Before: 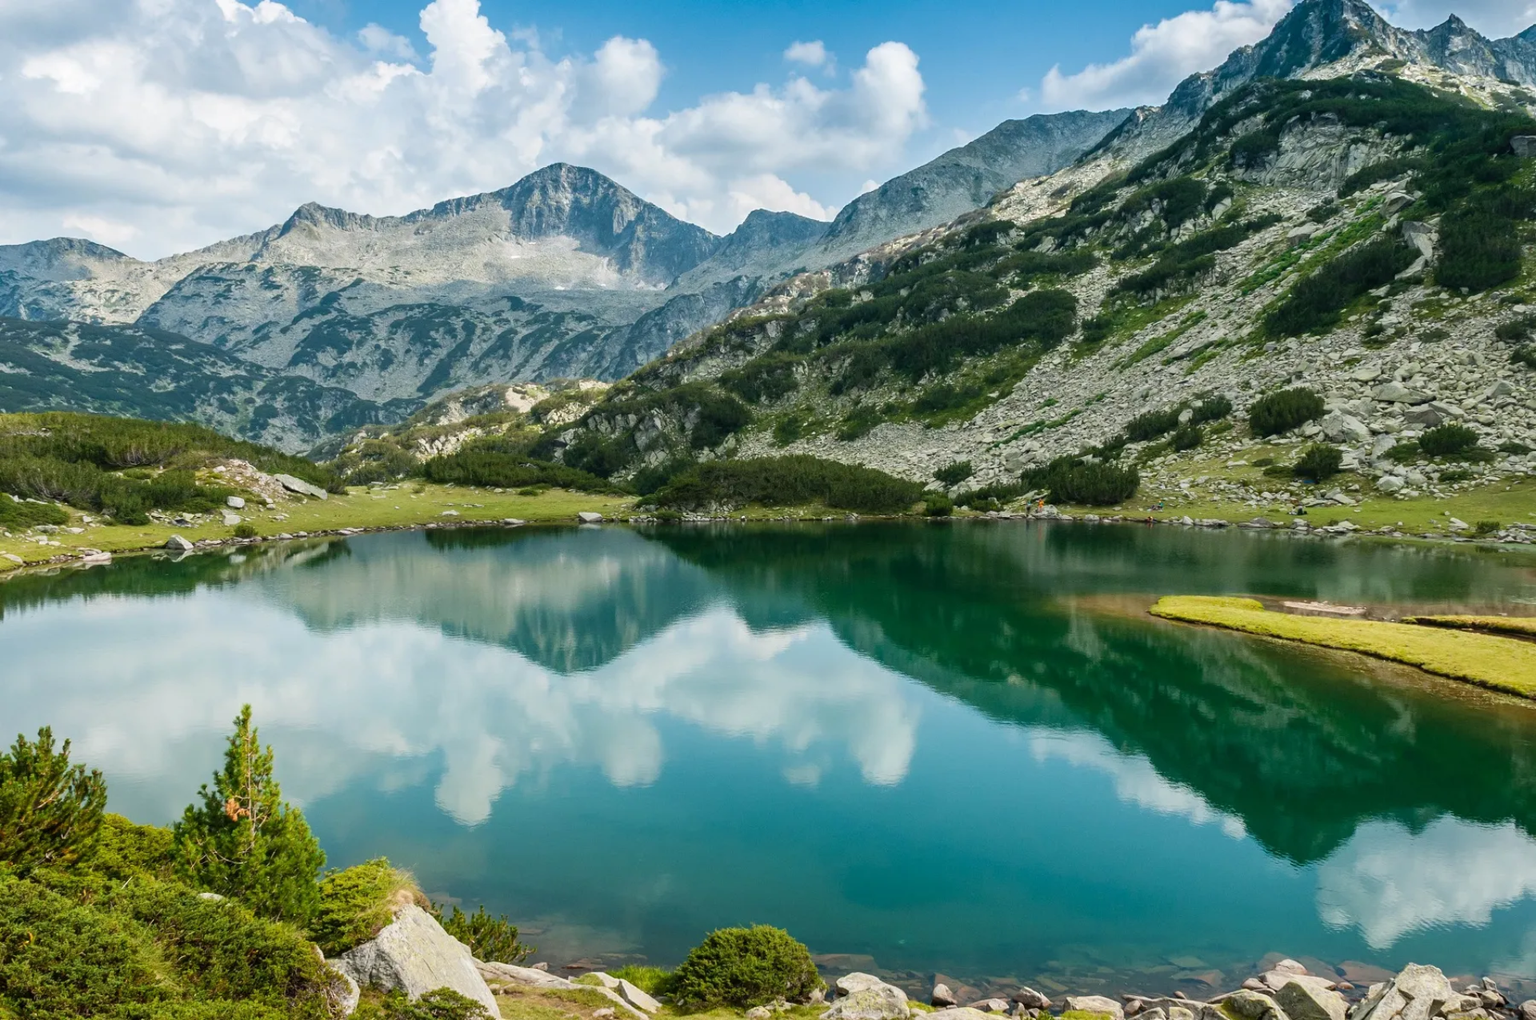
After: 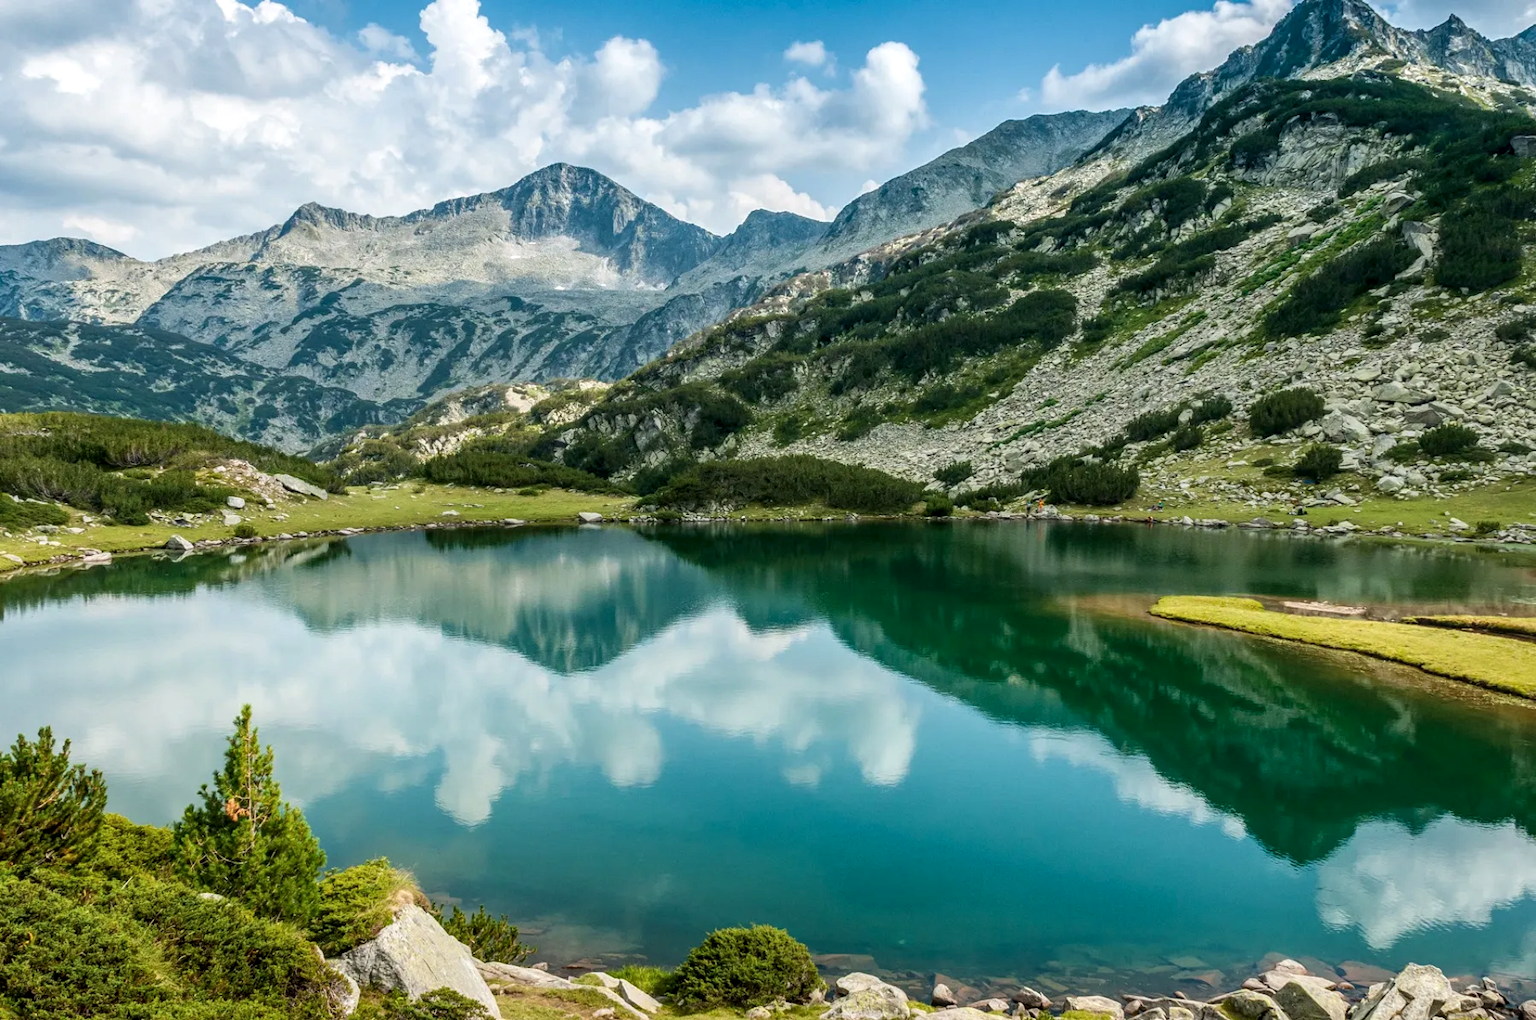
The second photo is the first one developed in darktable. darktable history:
velvia: strength 9.14%
local contrast: detail 130%
